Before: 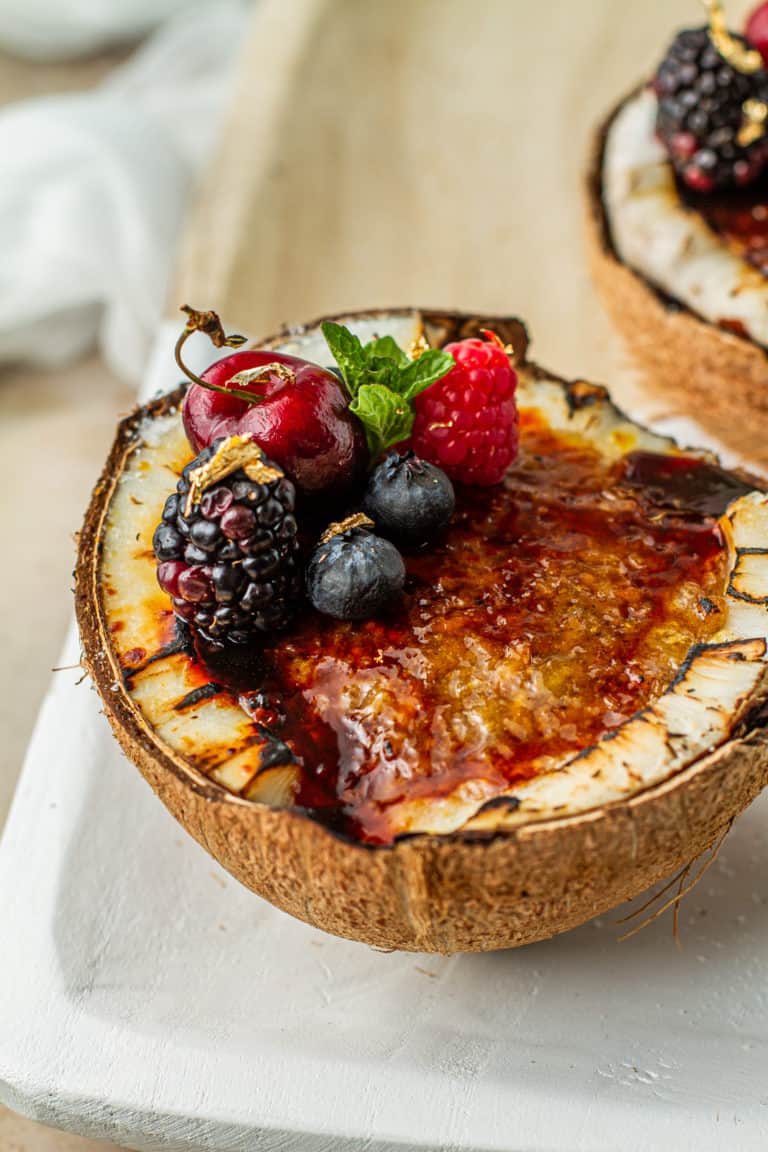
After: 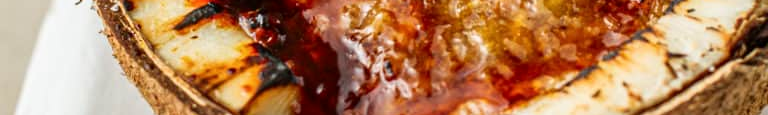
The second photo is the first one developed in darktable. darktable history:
crop and rotate: top 59.084%, bottom 30.916%
shadows and highlights: shadows -30, highlights 30
